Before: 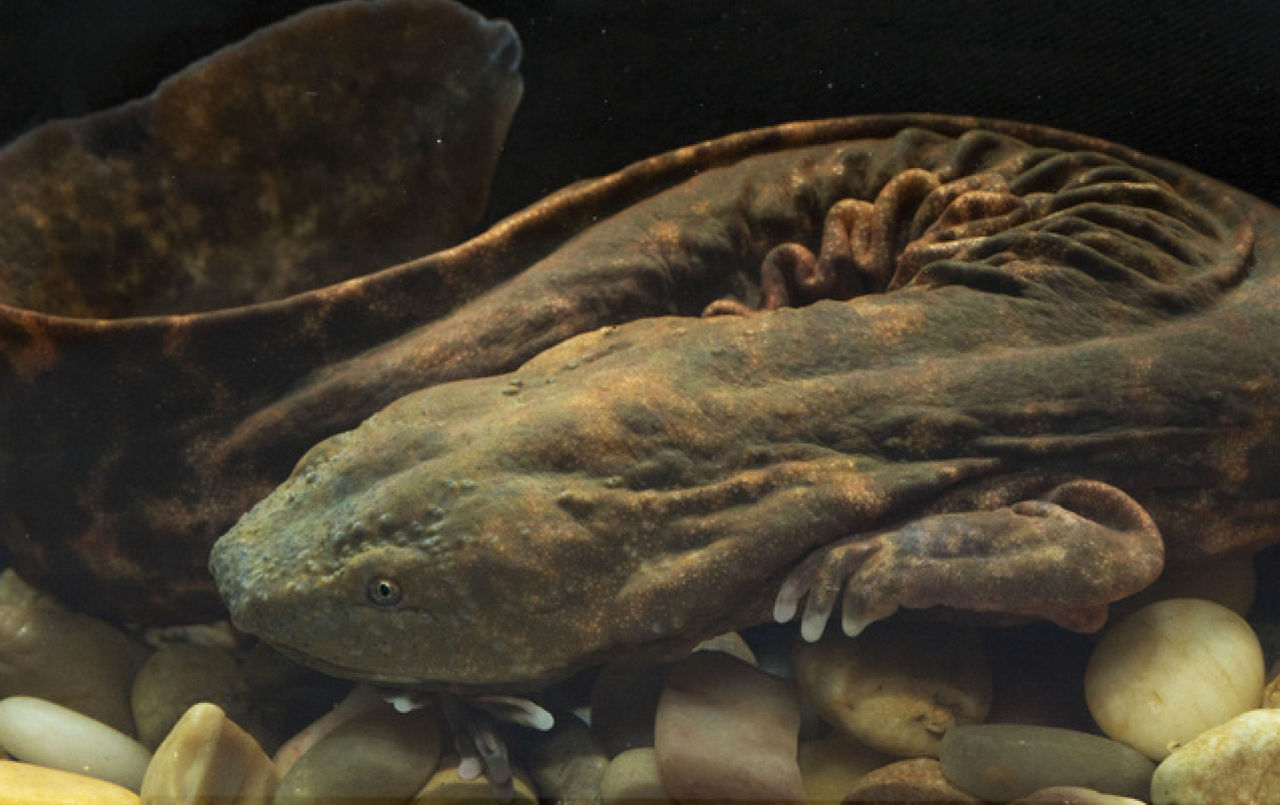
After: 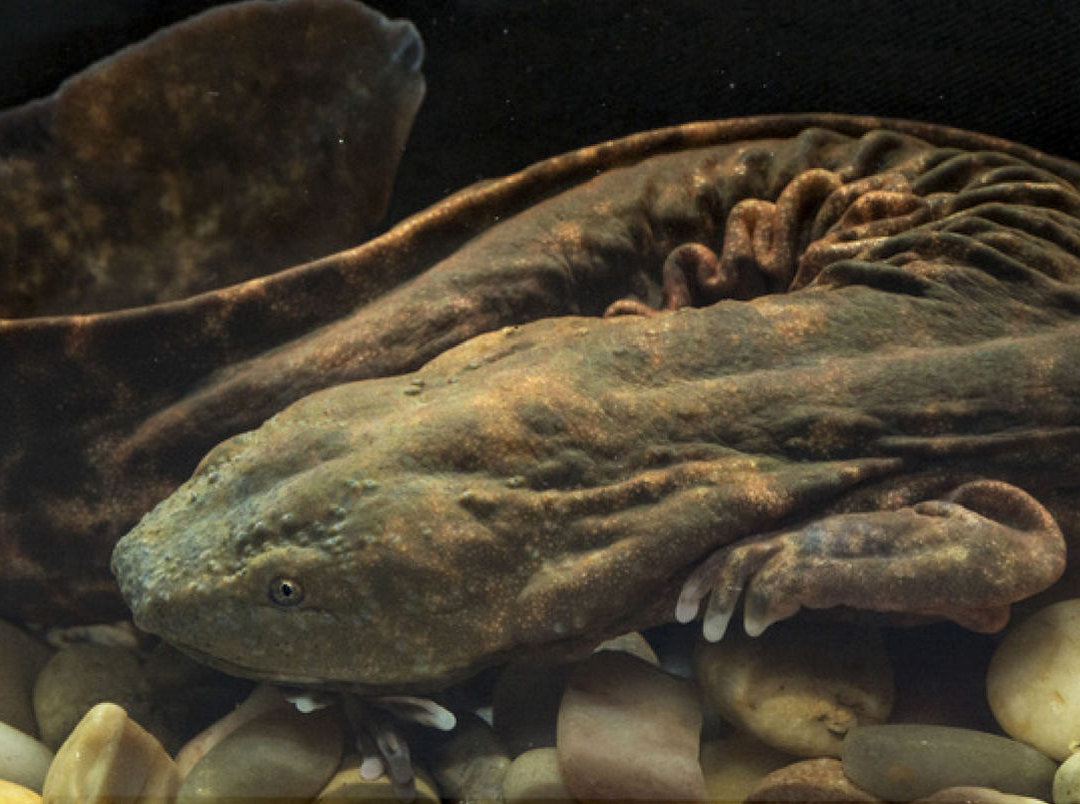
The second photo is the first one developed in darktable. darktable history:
crop: left 7.724%, right 7.873%
local contrast: on, module defaults
